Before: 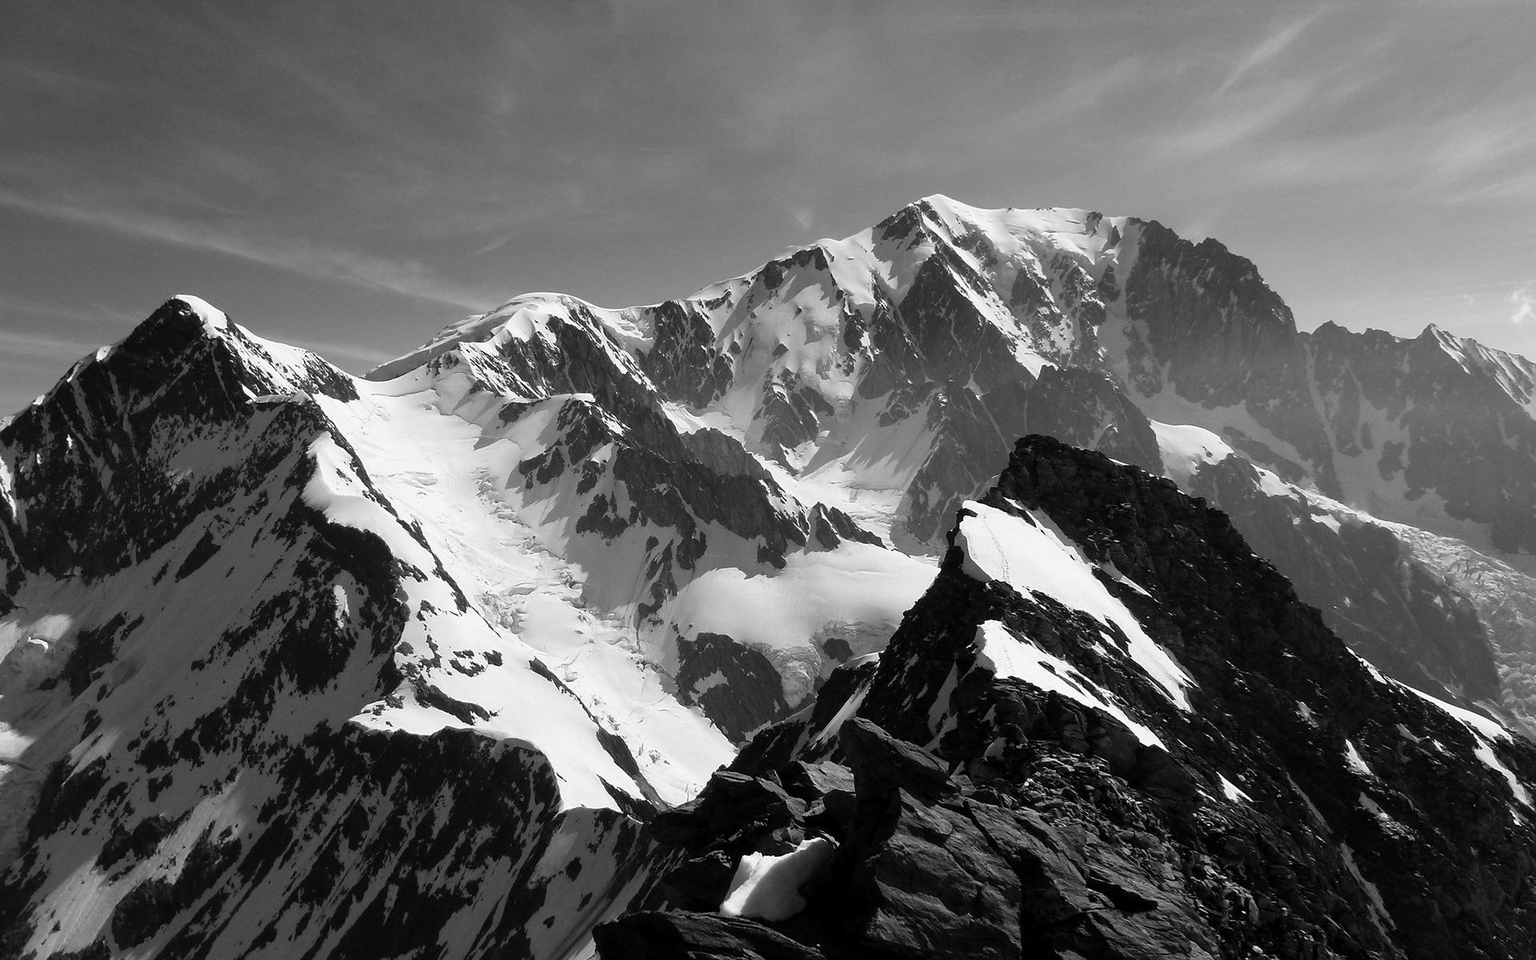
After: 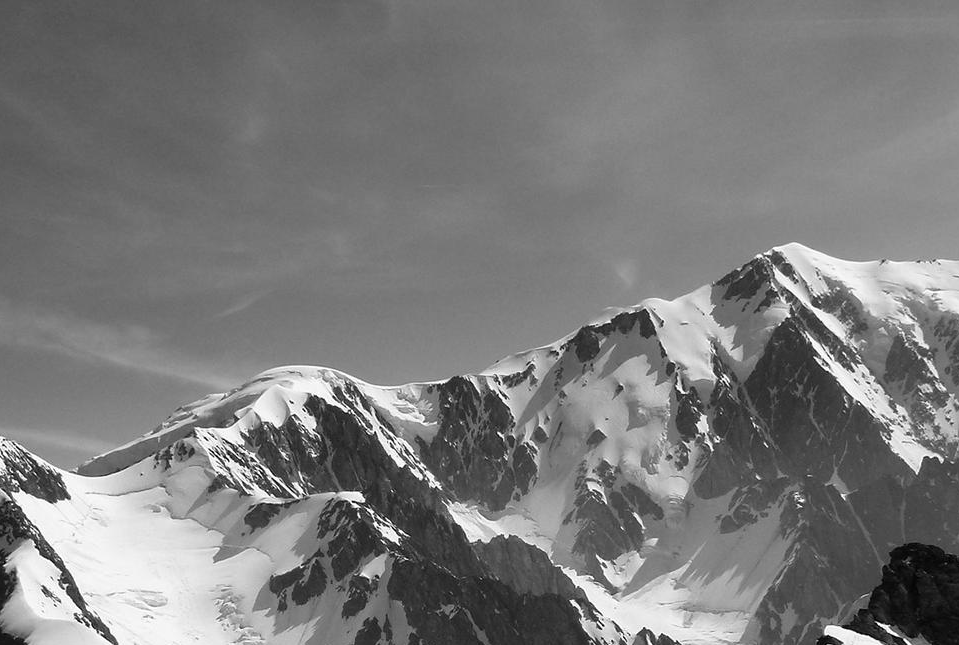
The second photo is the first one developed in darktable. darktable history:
crop: left 19.745%, right 30.295%, bottom 46.192%
